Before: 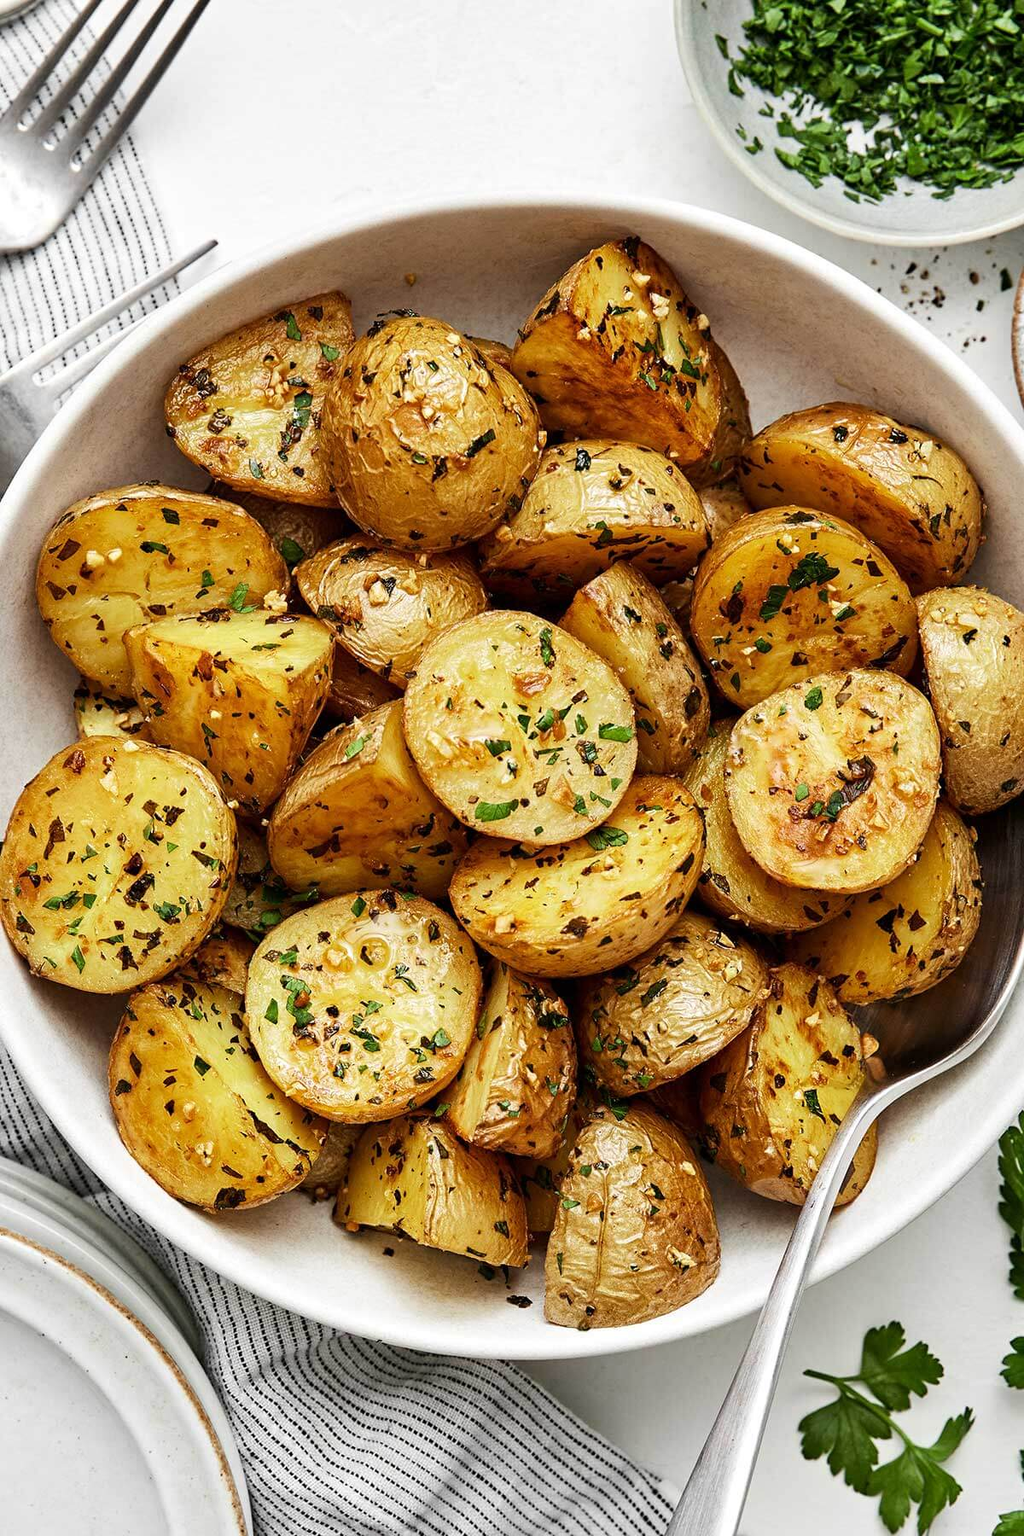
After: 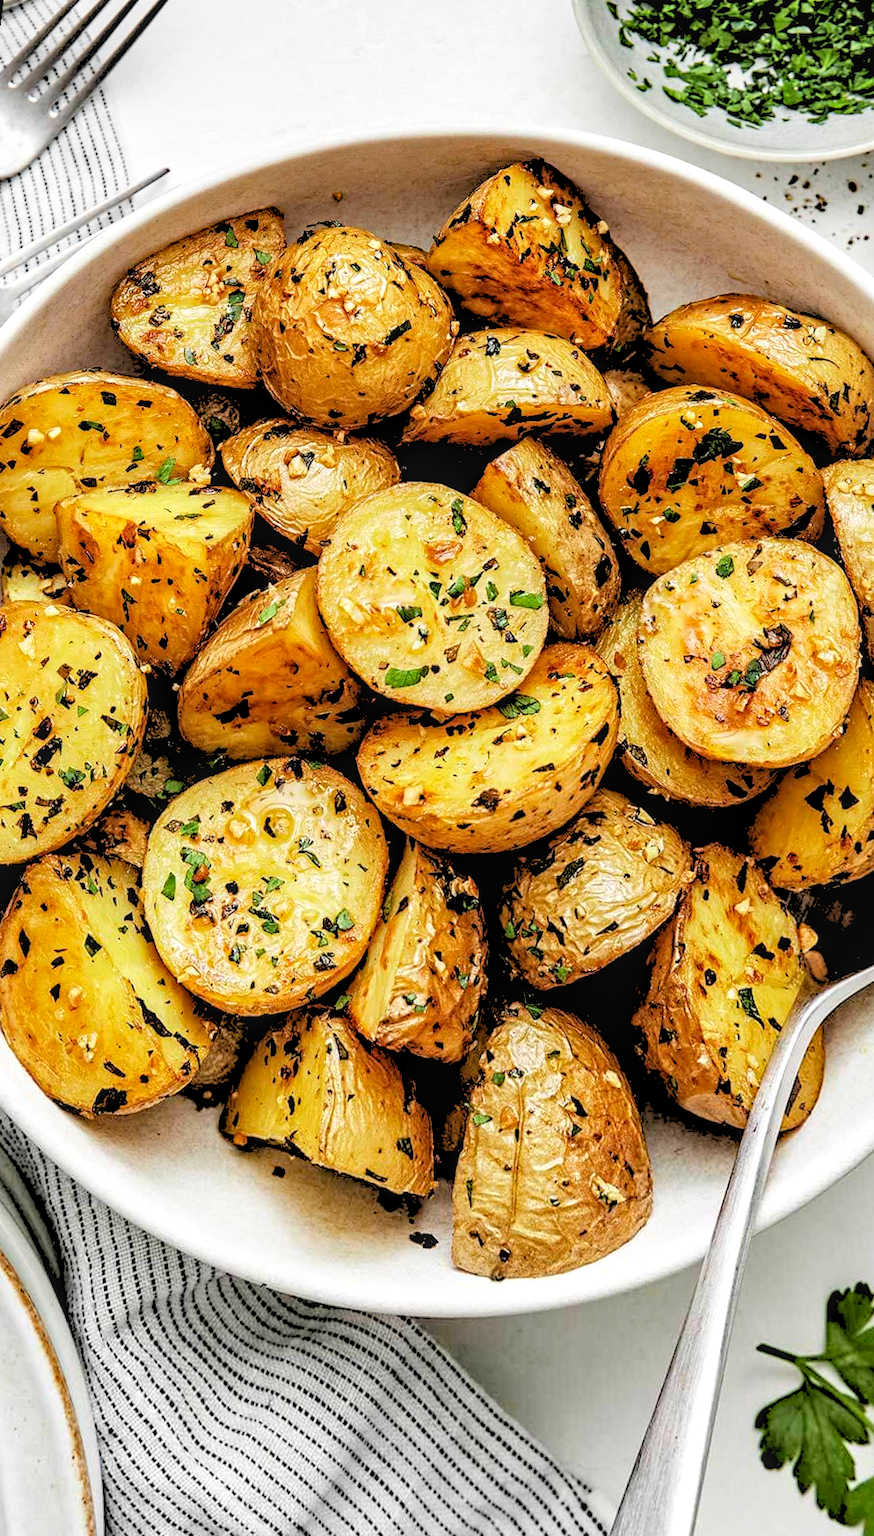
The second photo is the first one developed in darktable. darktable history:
local contrast: on, module defaults
rotate and perspective: rotation 0.72°, lens shift (vertical) -0.352, lens shift (horizontal) -0.051, crop left 0.152, crop right 0.859, crop top 0.019, crop bottom 0.964
haze removal: strength 0.29, distance 0.25, compatibility mode true, adaptive false
rgb levels: levels [[0.027, 0.429, 0.996], [0, 0.5, 1], [0, 0.5, 1]]
